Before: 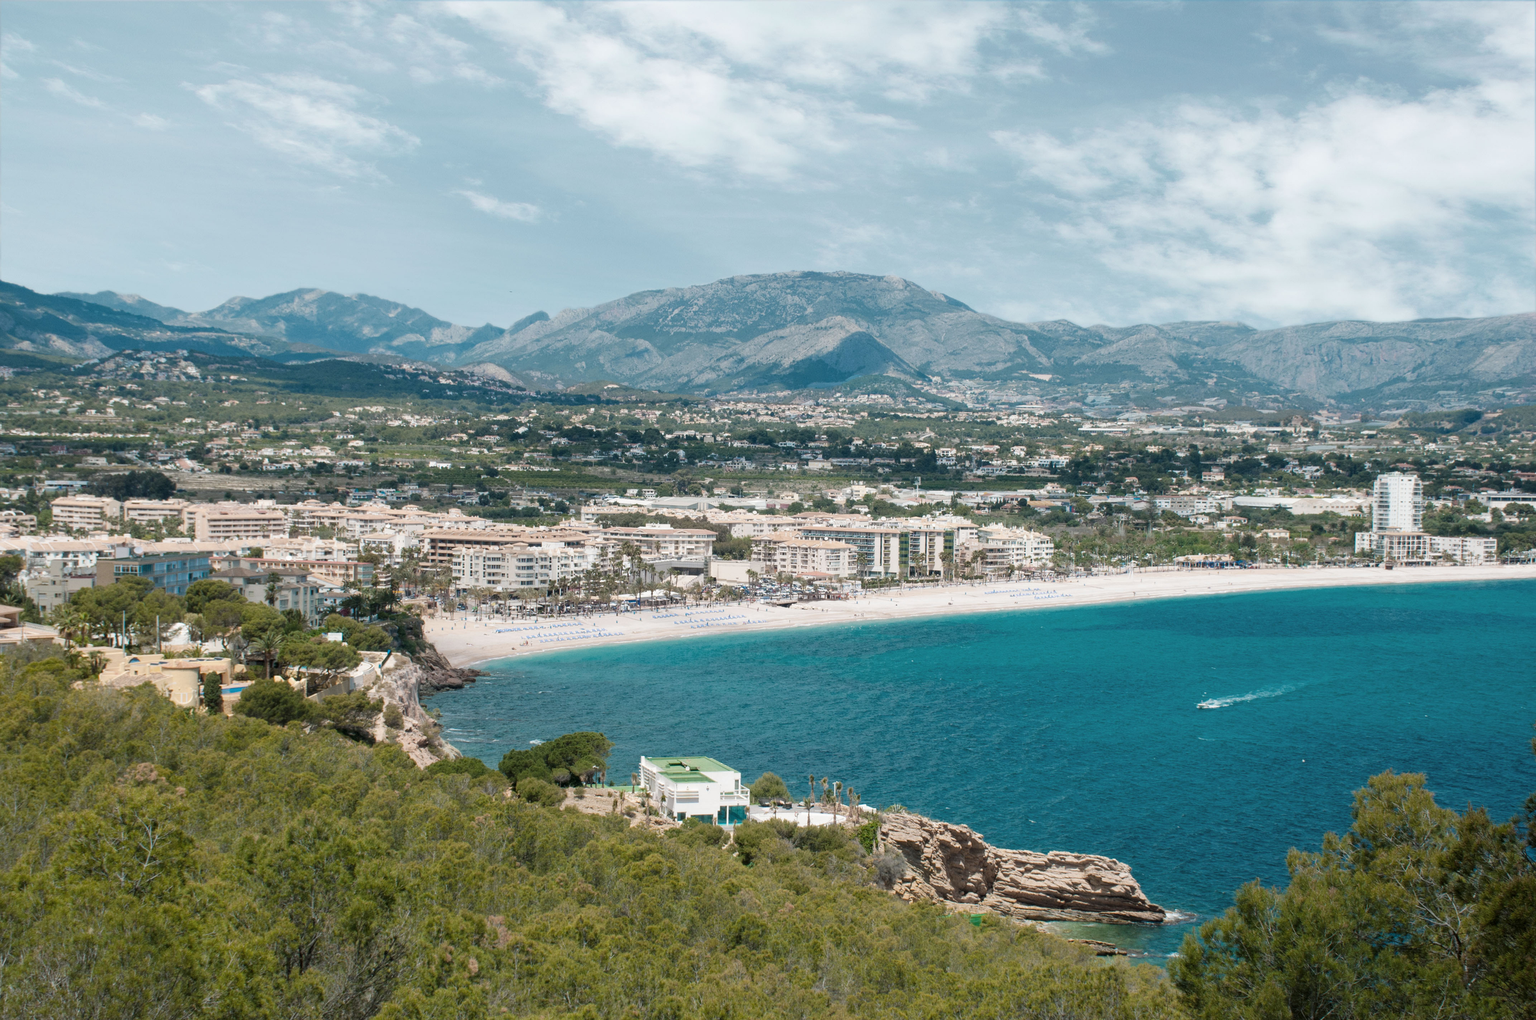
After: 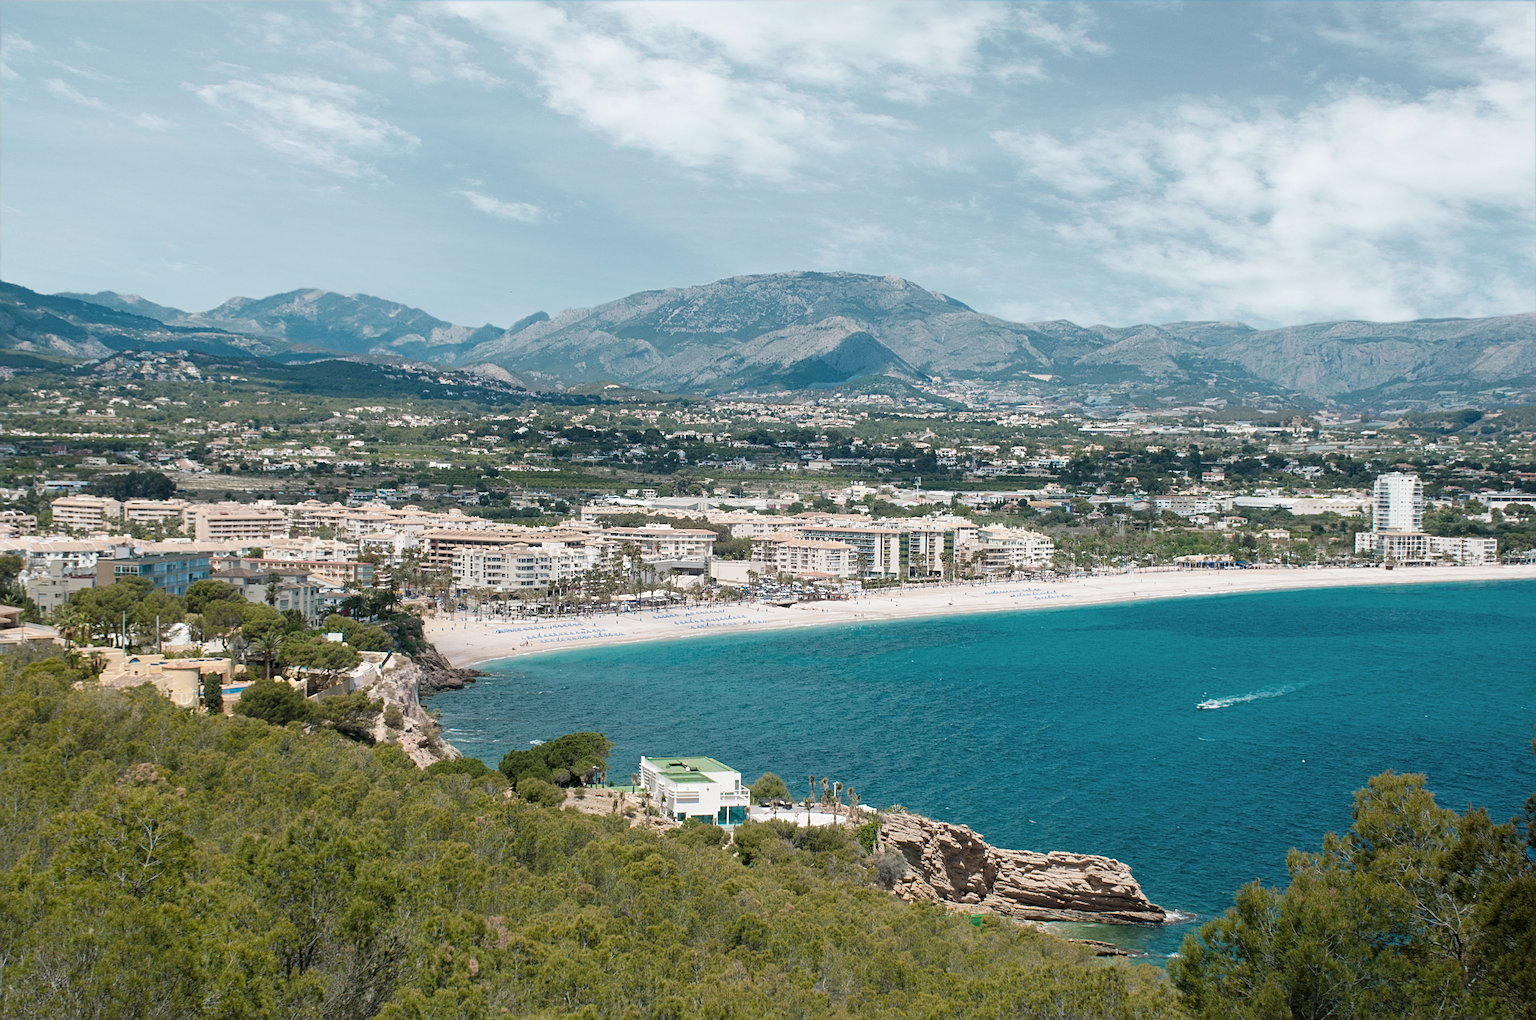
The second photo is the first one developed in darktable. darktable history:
sharpen: radius 2.177, amount 0.387, threshold 0.094
